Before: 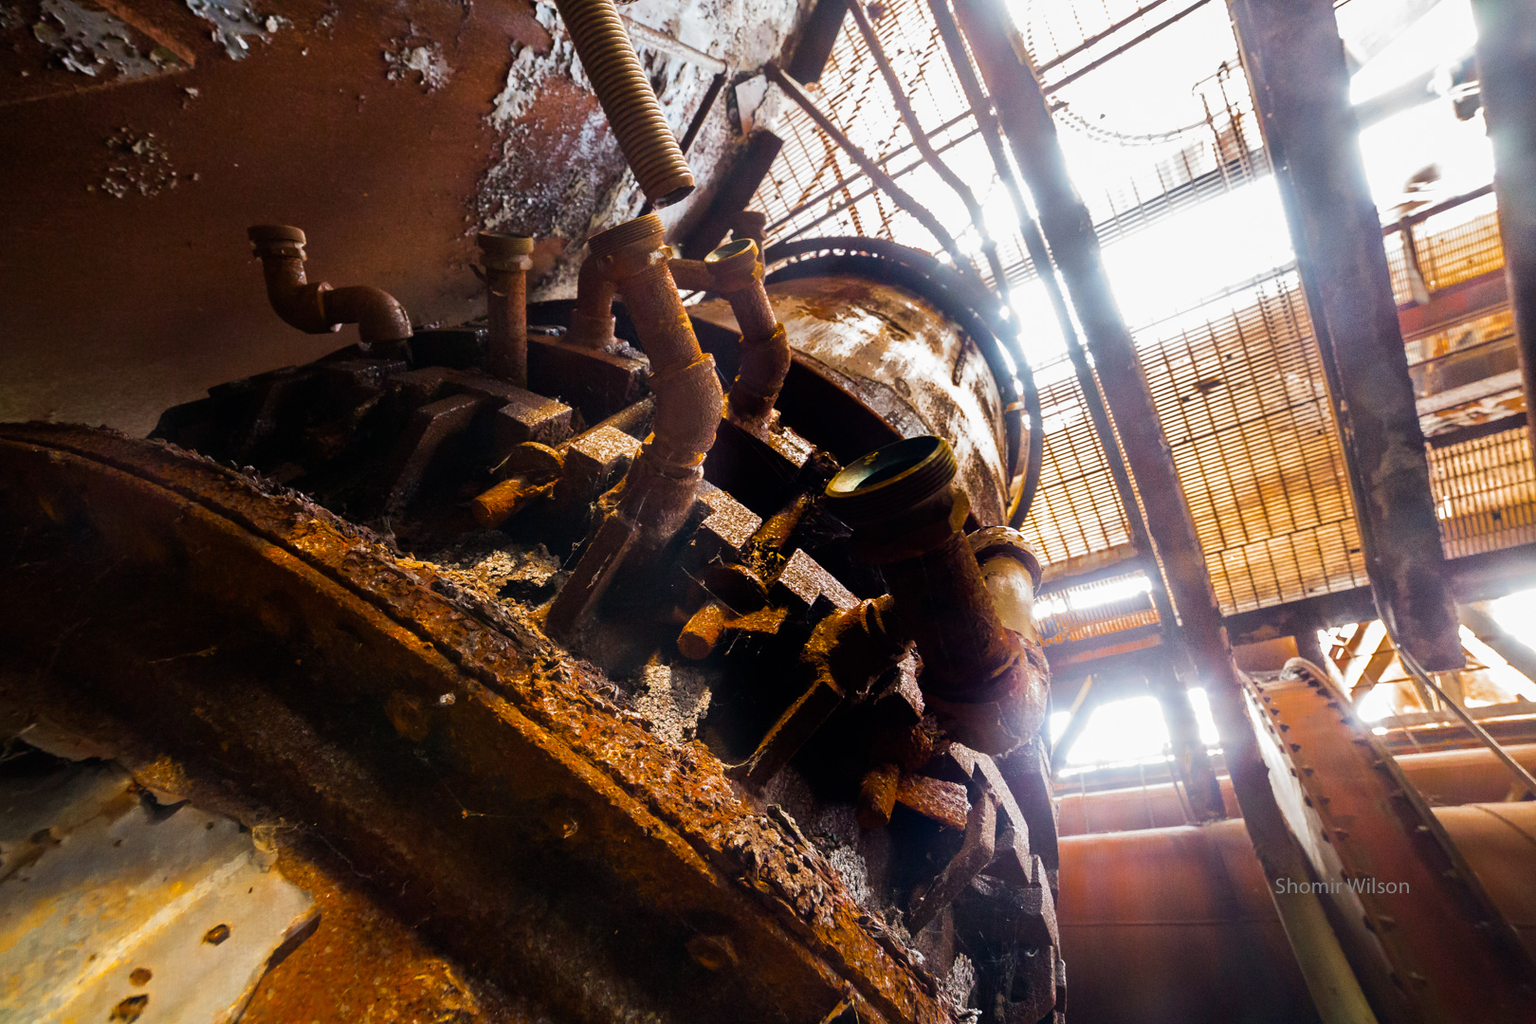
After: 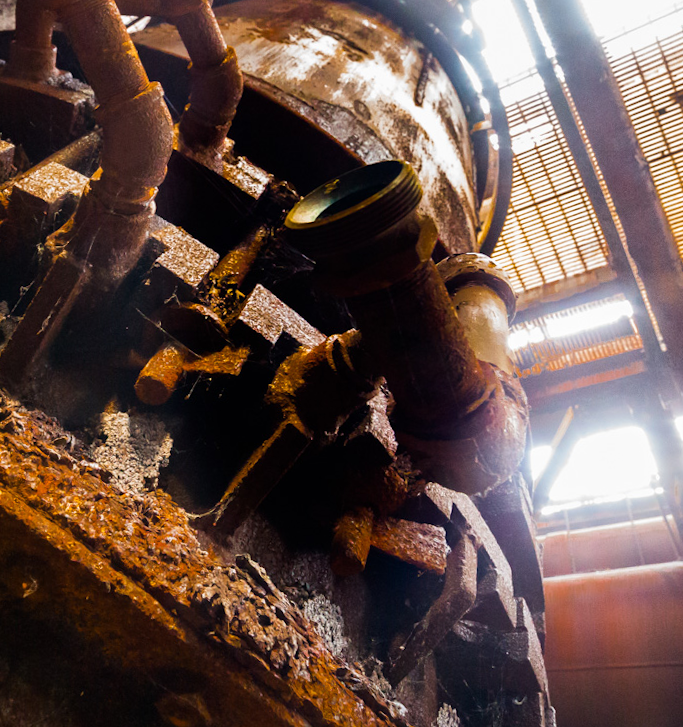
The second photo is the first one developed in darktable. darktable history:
crop: left 35.432%, top 26.233%, right 20.145%, bottom 3.432%
rotate and perspective: rotation -2.12°, lens shift (vertical) 0.009, lens shift (horizontal) -0.008, automatic cropping original format, crop left 0.036, crop right 0.964, crop top 0.05, crop bottom 0.959
